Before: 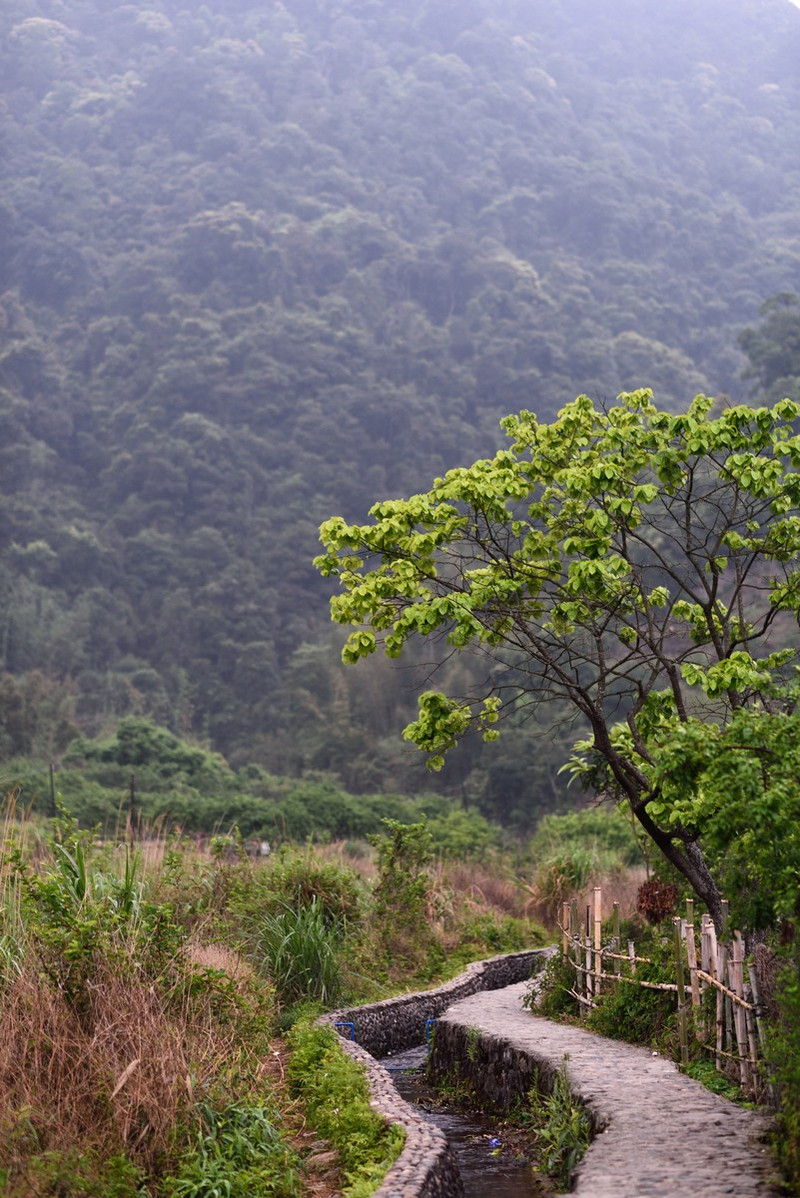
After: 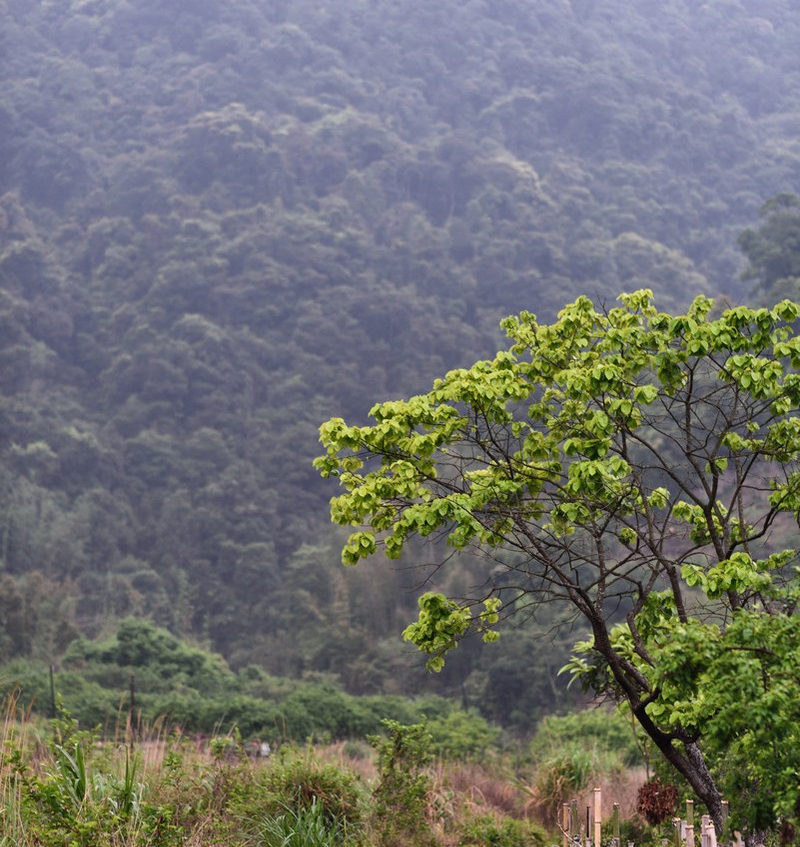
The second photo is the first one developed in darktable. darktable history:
shadows and highlights: shadows 60, highlights -60.23, soften with gaussian
crop and rotate: top 8.293%, bottom 20.996%
